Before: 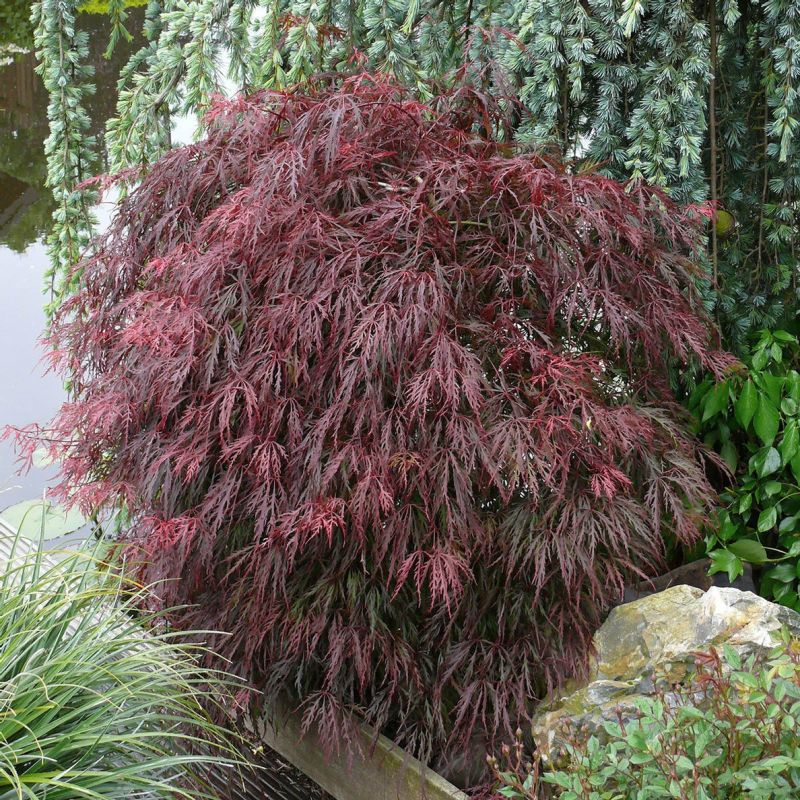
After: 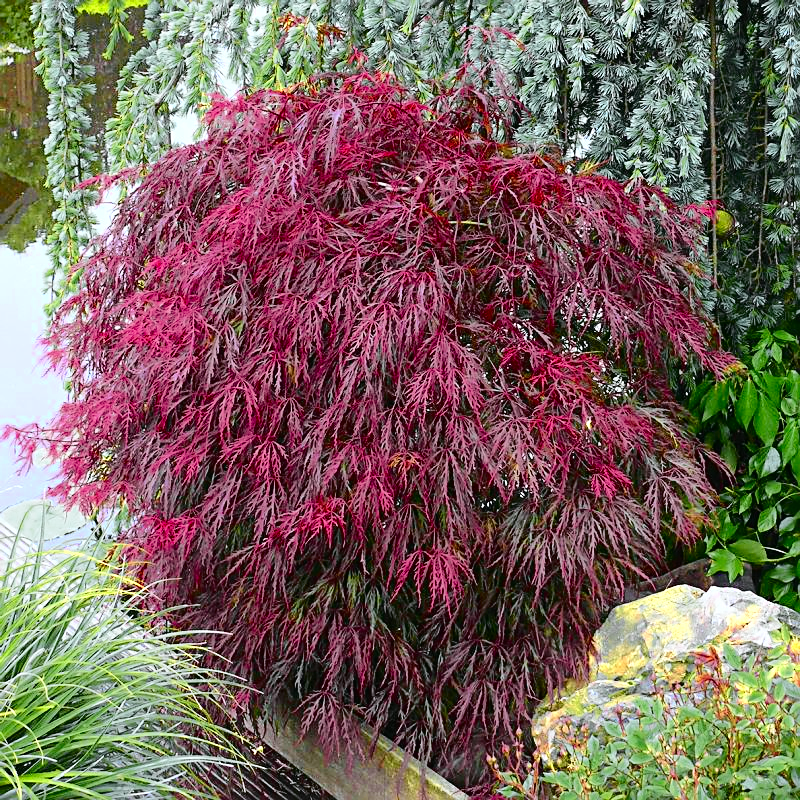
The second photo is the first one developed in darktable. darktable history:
sharpen: amount 0.6
color calibration: illuminant as shot in camera, x 0.358, y 0.373, temperature 4628.91 K
tone curve: curves: ch0 [(0, 0.014) (0.12, 0.096) (0.386, 0.49) (0.54, 0.684) (0.751, 0.855) (0.89, 0.943) (0.998, 0.989)]; ch1 [(0, 0) (0.133, 0.099) (0.437, 0.41) (0.5, 0.5) (0.517, 0.536) (0.548, 0.575) (0.582, 0.639) (0.627, 0.692) (0.836, 0.868) (1, 1)]; ch2 [(0, 0) (0.374, 0.341) (0.456, 0.443) (0.478, 0.49) (0.501, 0.5) (0.528, 0.538) (0.55, 0.6) (0.572, 0.633) (0.702, 0.775) (1, 1)], color space Lab, independent channels, preserve colors none
color zones: curves: ch0 [(0.004, 0.305) (0.261, 0.623) (0.389, 0.399) (0.708, 0.571) (0.947, 0.34)]; ch1 [(0.025, 0.645) (0.229, 0.584) (0.326, 0.551) (0.484, 0.262) (0.757, 0.643)]
